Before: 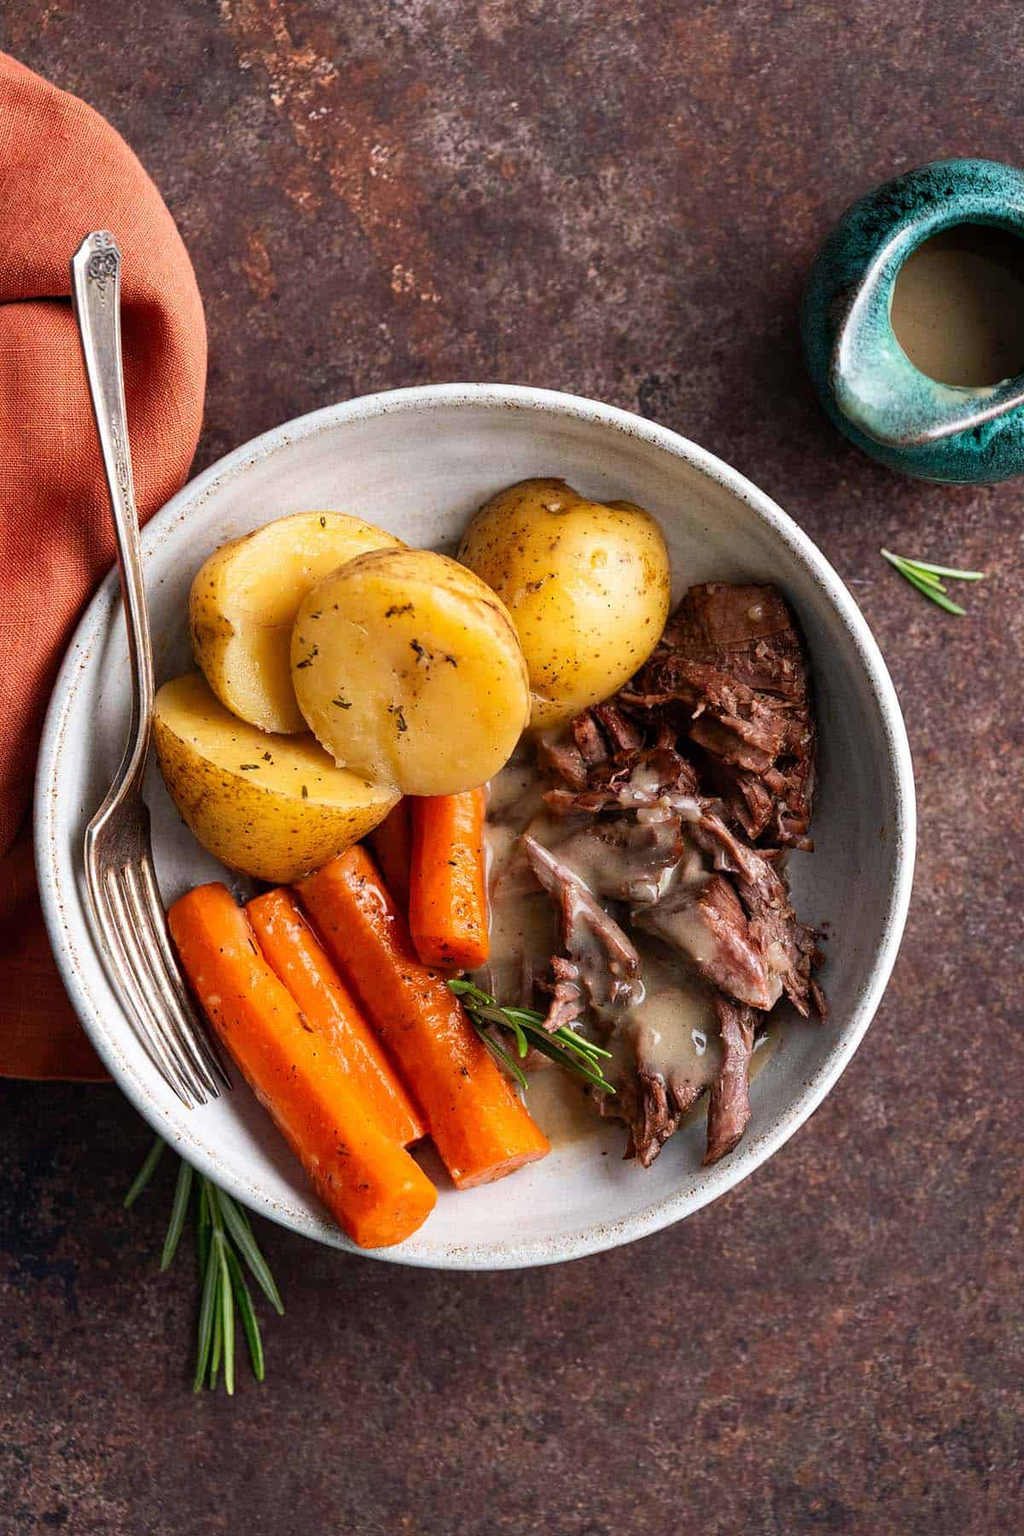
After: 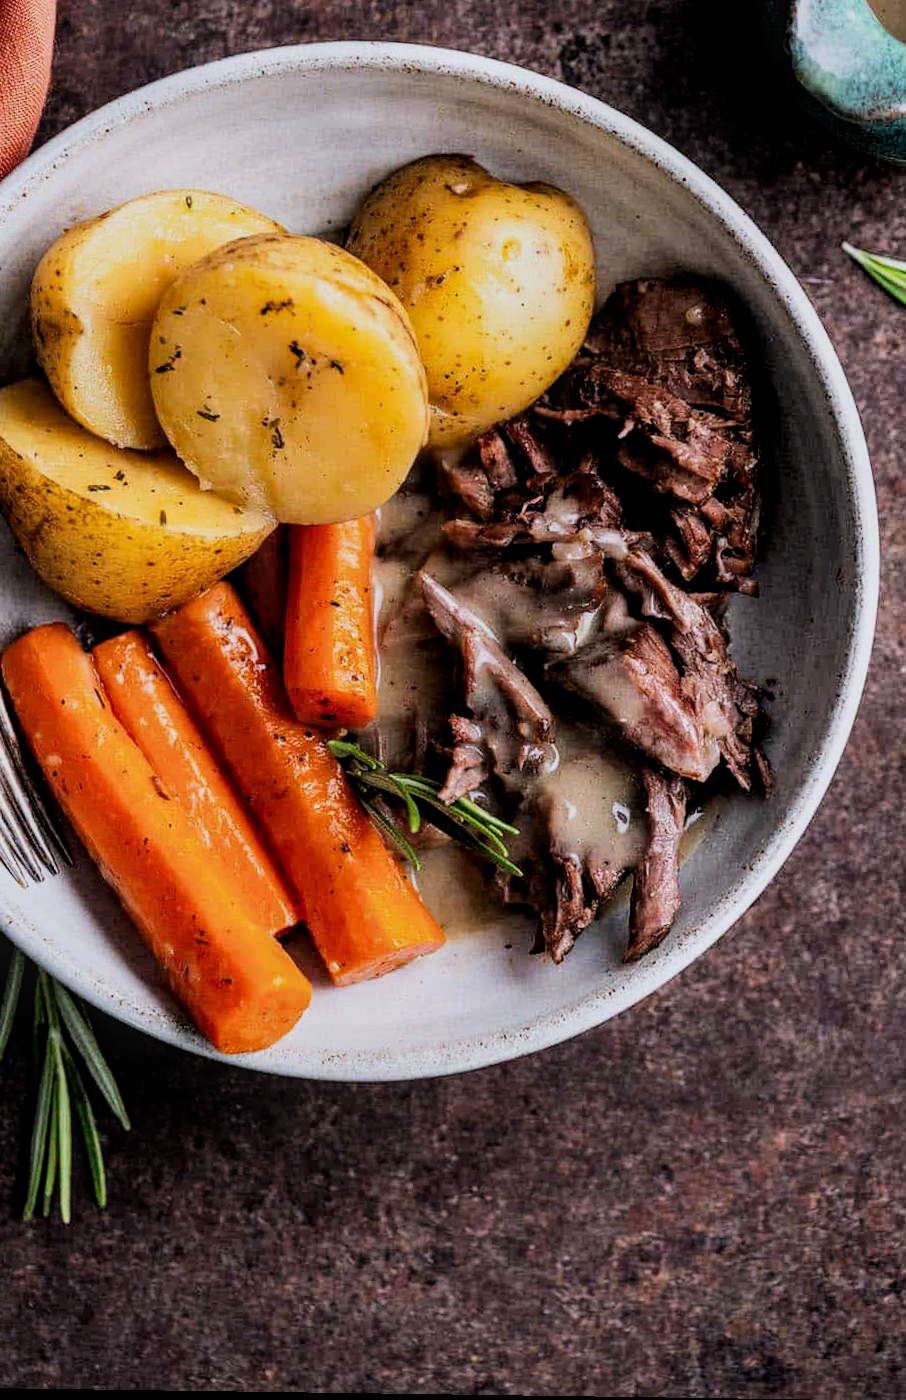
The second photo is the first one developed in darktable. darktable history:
white balance: red 0.984, blue 1.059
crop: left 16.871%, top 22.857%, right 9.116%
rotate and perspective: rotation 0.8°, automatic cropping off
filmic rgb: black relative exposure -5 EV, hardness 2.88, contrast 1.2, highlights saturation mix -30%
local contrast: on, module defaults
